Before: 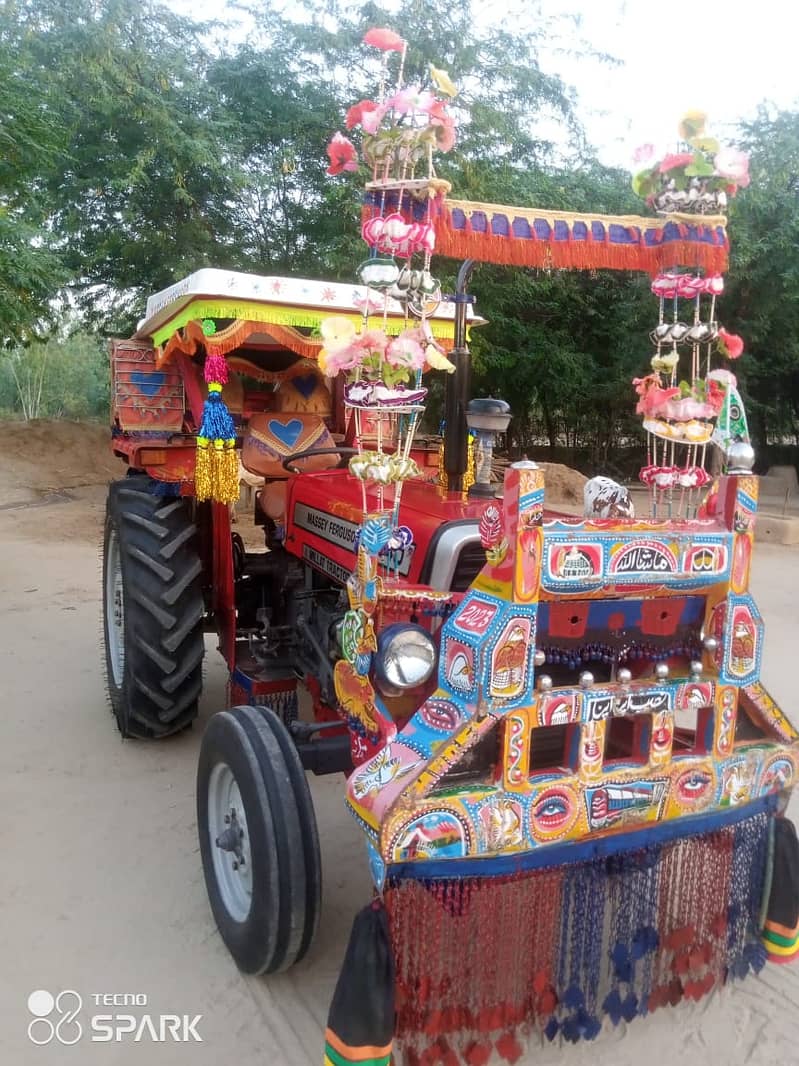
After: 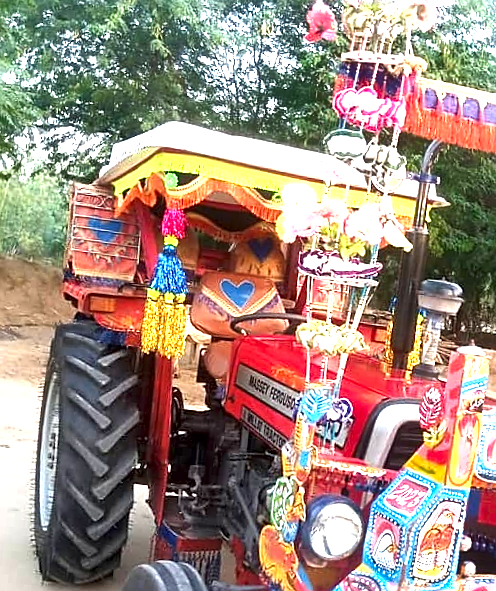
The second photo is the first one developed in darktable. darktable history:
local contrast: mode bilateral grid, contrast 20, coarseness 49, detail 130%, midtone range 0.2
sharpen: on, module defaults
crop and rotate: angle -5.94°, left 1.981%, top 7.052%, right 27.62%, bottom 30.065%
shadows and highlights: low approximation 0.01, soften with gaussian
exposure: black level correction 0, exposure 1.444 EV, compensate highlight preservation false
